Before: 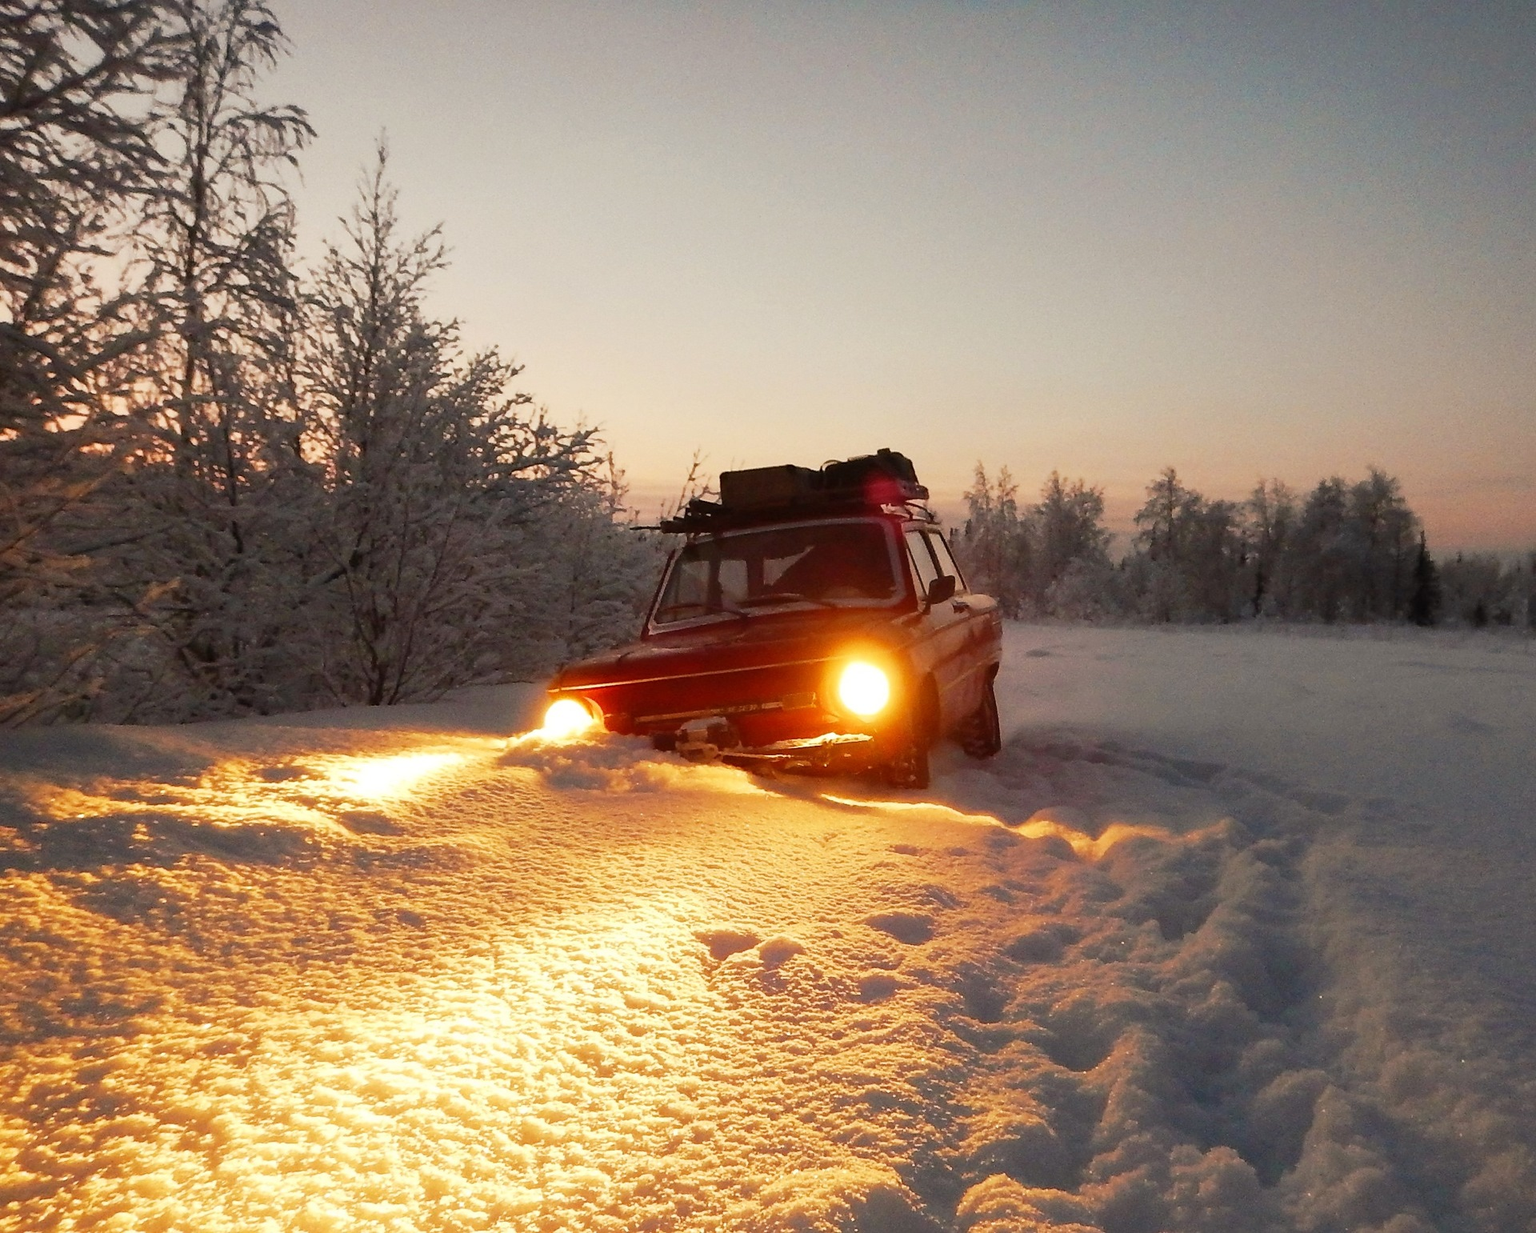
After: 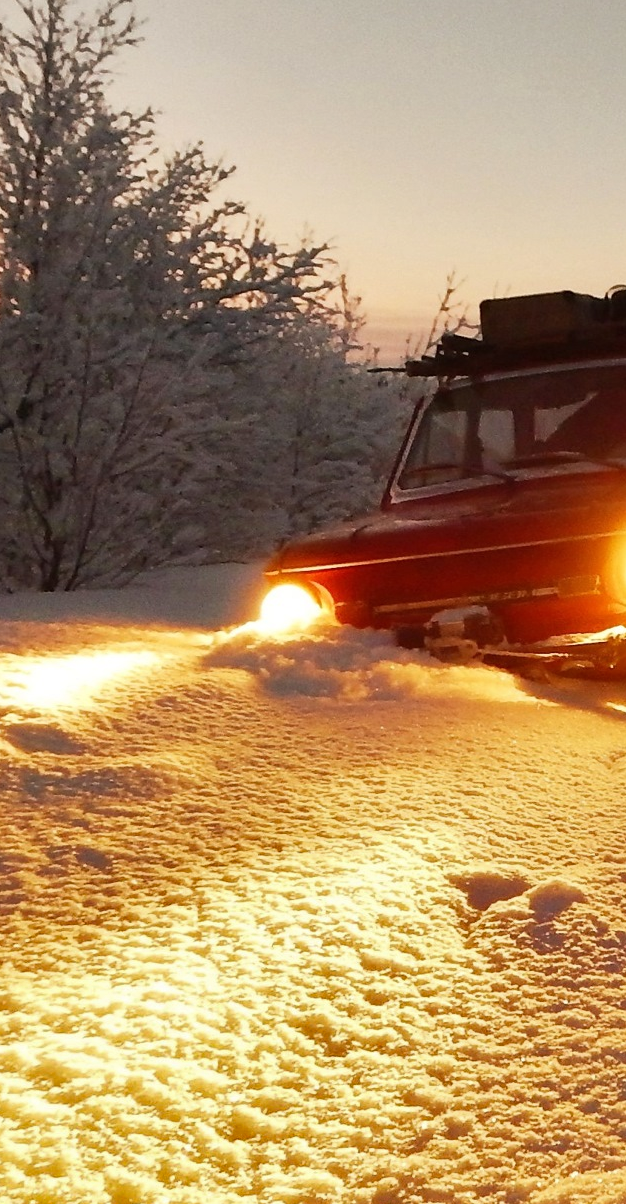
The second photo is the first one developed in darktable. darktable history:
shadows and highlights: shadows 22.2, highlights -48.47, soften with gaussian
crop and rotate: left 21.902%, top 18.87%, right 45.485%, bottom 2.988%
